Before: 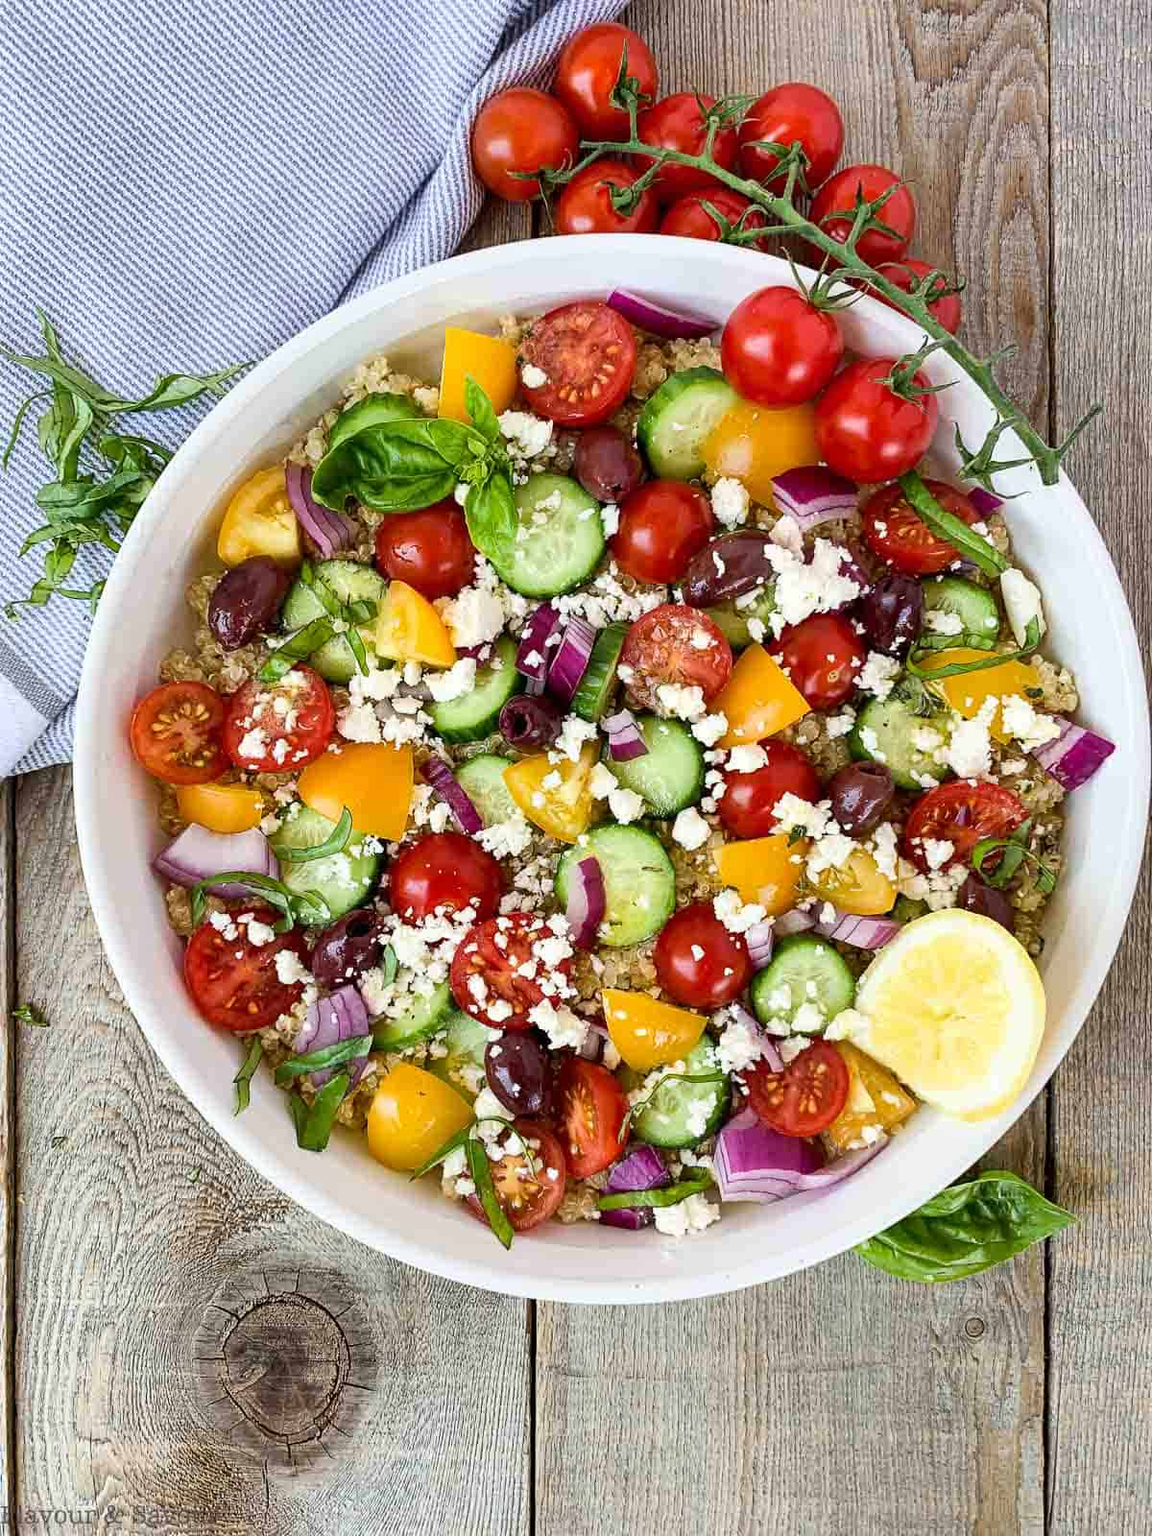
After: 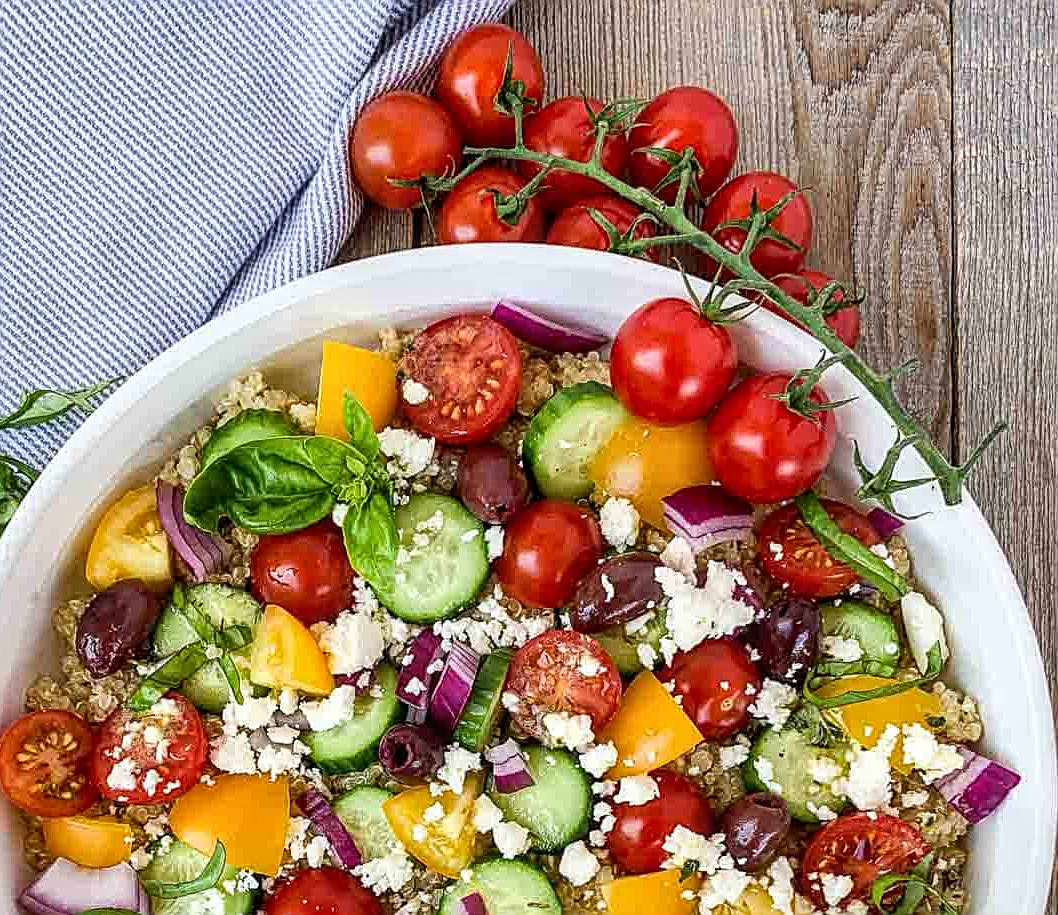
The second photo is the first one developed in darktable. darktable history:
crop and rotate: left 11.812%, bottom 42.776%
sharpen: on, module defaults
local contrast: on, module defaults
